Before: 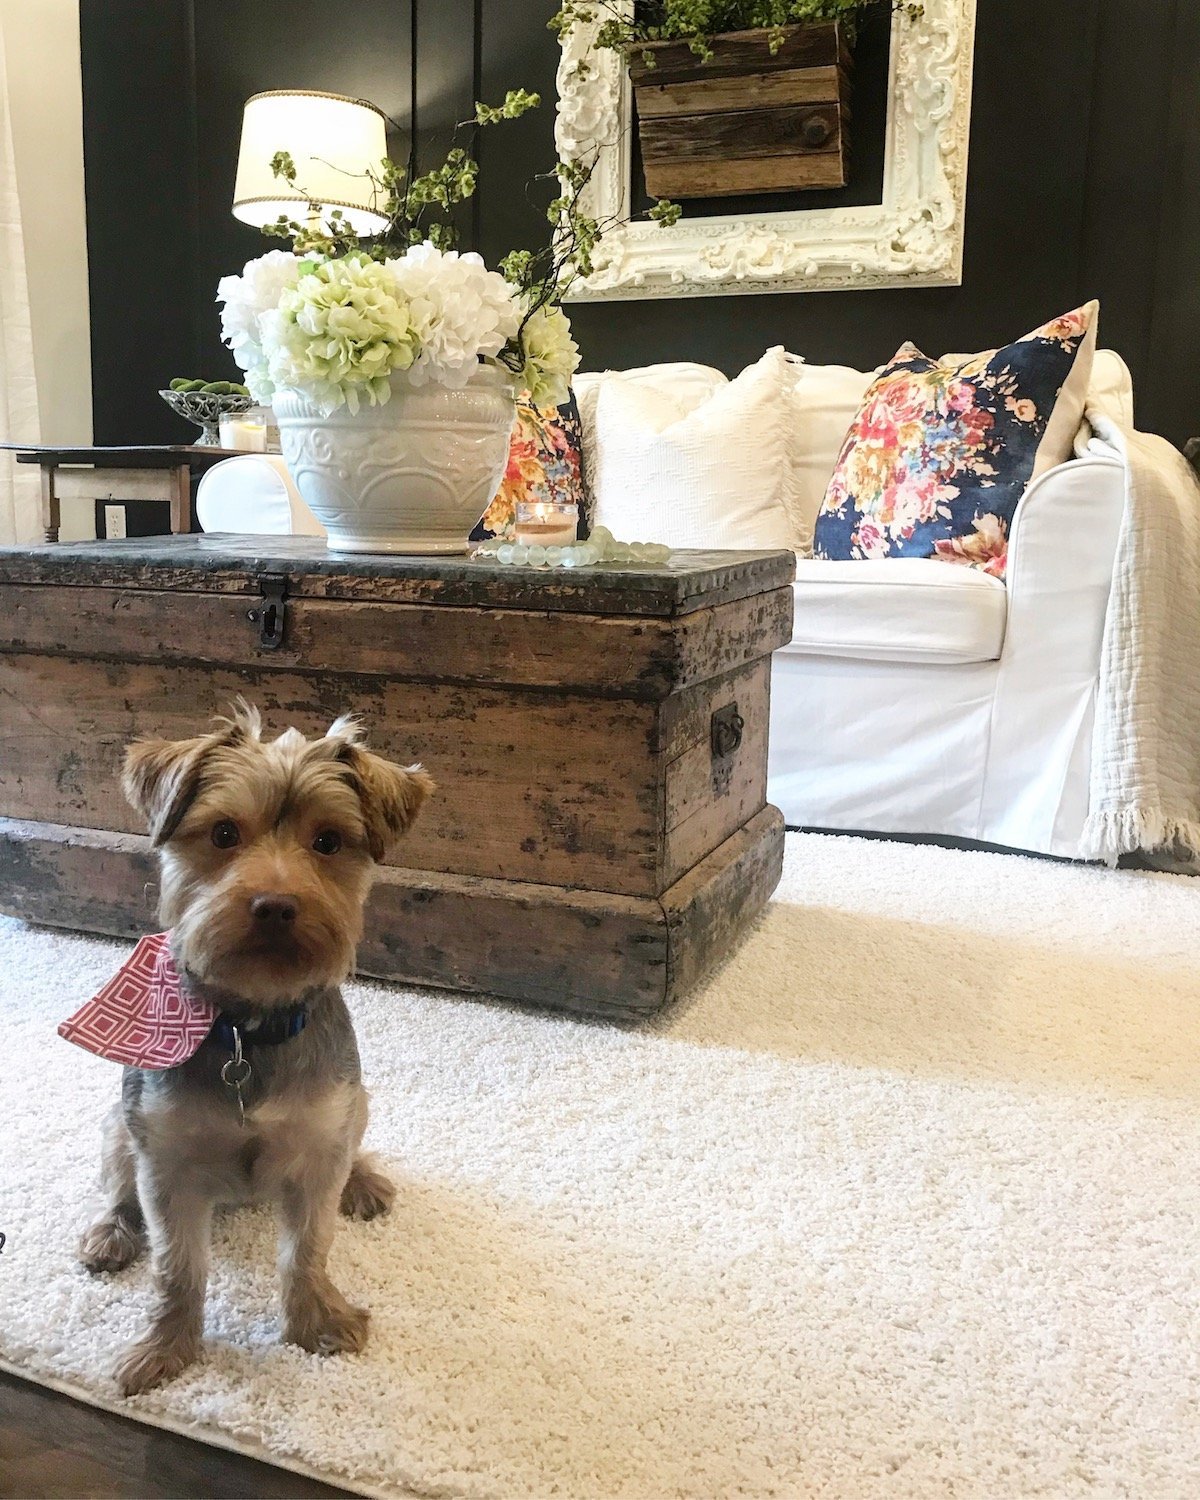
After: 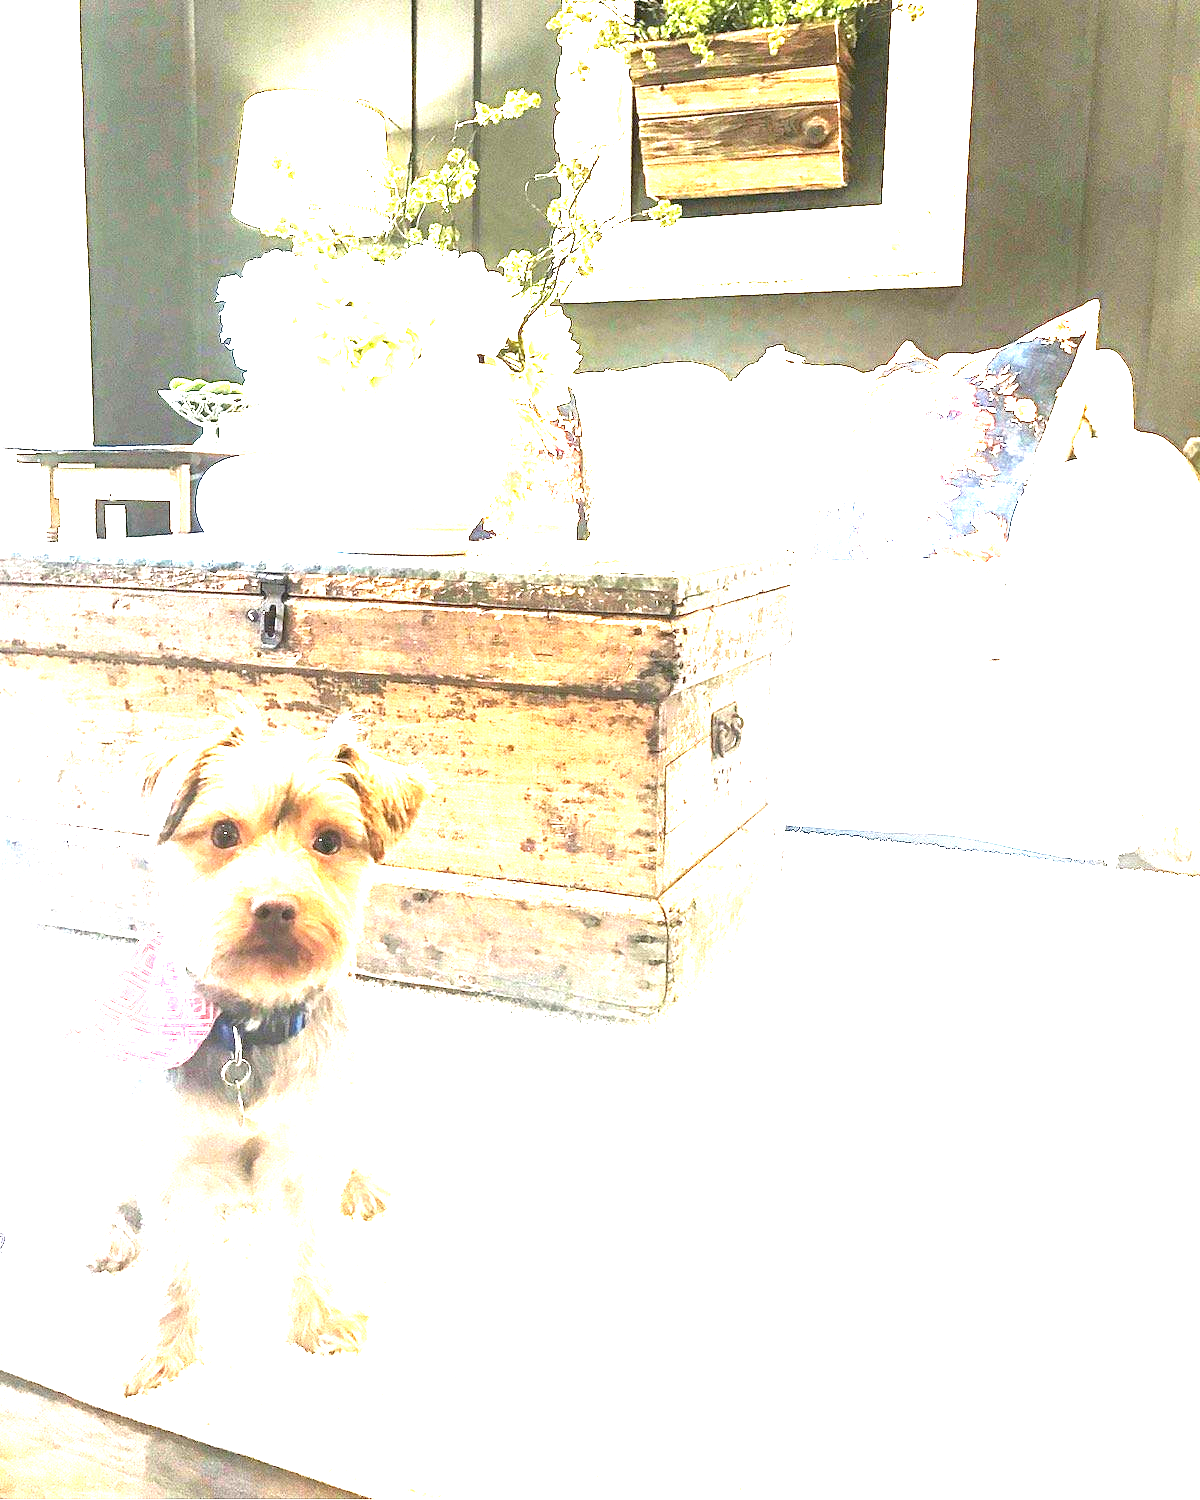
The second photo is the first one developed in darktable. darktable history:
exposure: black level correction 0, exposure 3.935 EV, compensate highlight preservation false
